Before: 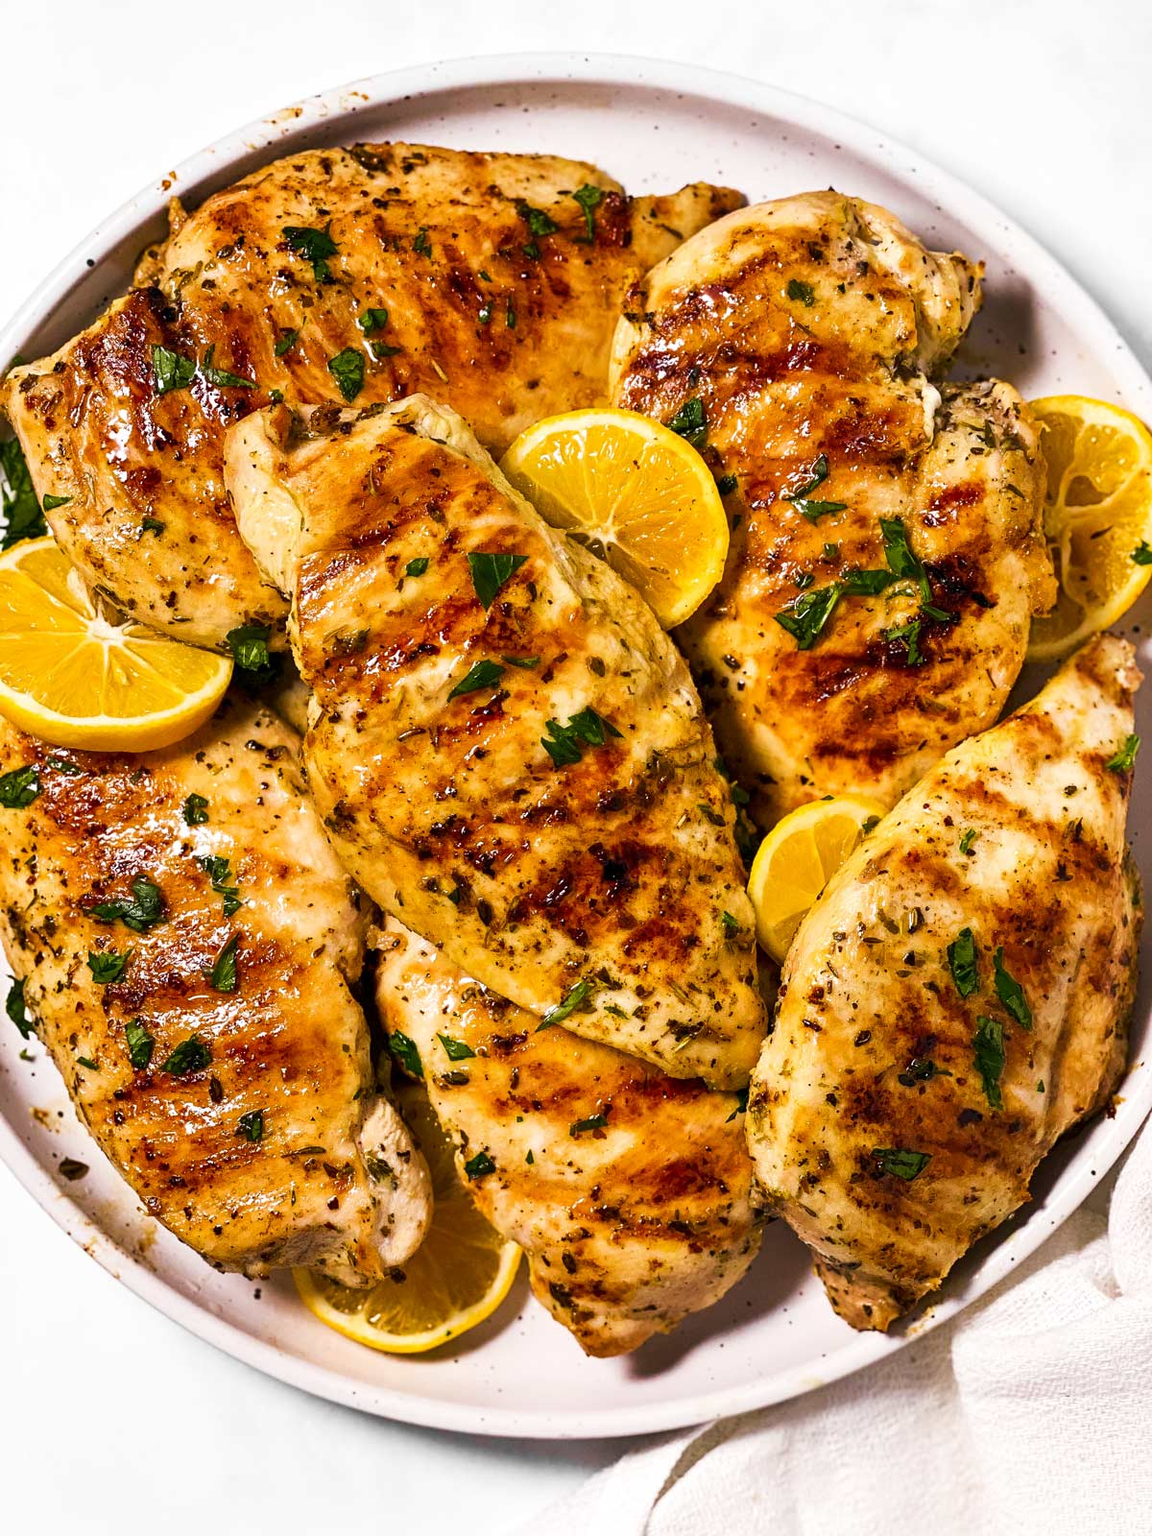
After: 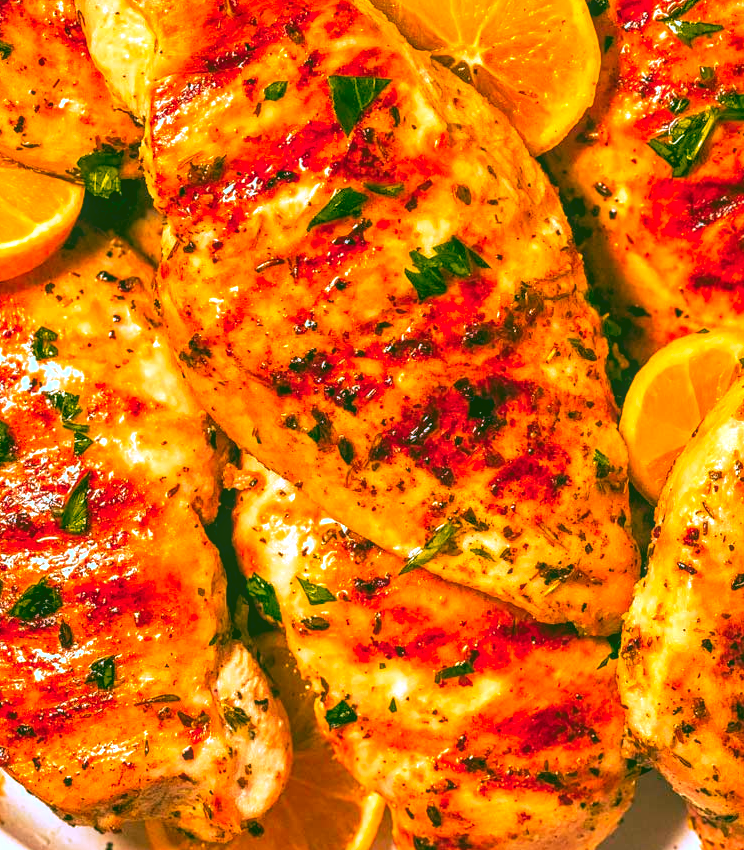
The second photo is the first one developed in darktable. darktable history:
crop: left 13.312%, top 31.28%, right 24.627%, bottom 15.582%
local contrast: on, module defaults
exposure: black level correction -0.002, exposure 0.54 EV, compensate highlight preservation false
contrast brightness saturation: contrast 0.07, brightness 0.18, saturation 0.4
color zones: curves: ch1 [(0.239, 0.552) (0.75, 0.5)]; ch2 [(0.25, 0.462) (0.749, 0.457)], mix 25.94%
rgb curve: curves: ch0 [(0.123, 0.061) (0.995, 0.887)]; ch1 [(0.06, 0.116) (1, 0.906)]; ch2 [(0, 0) (0.824, 0.69) (1, 1)], mode RGB, independent channels, compensate middle gray true
